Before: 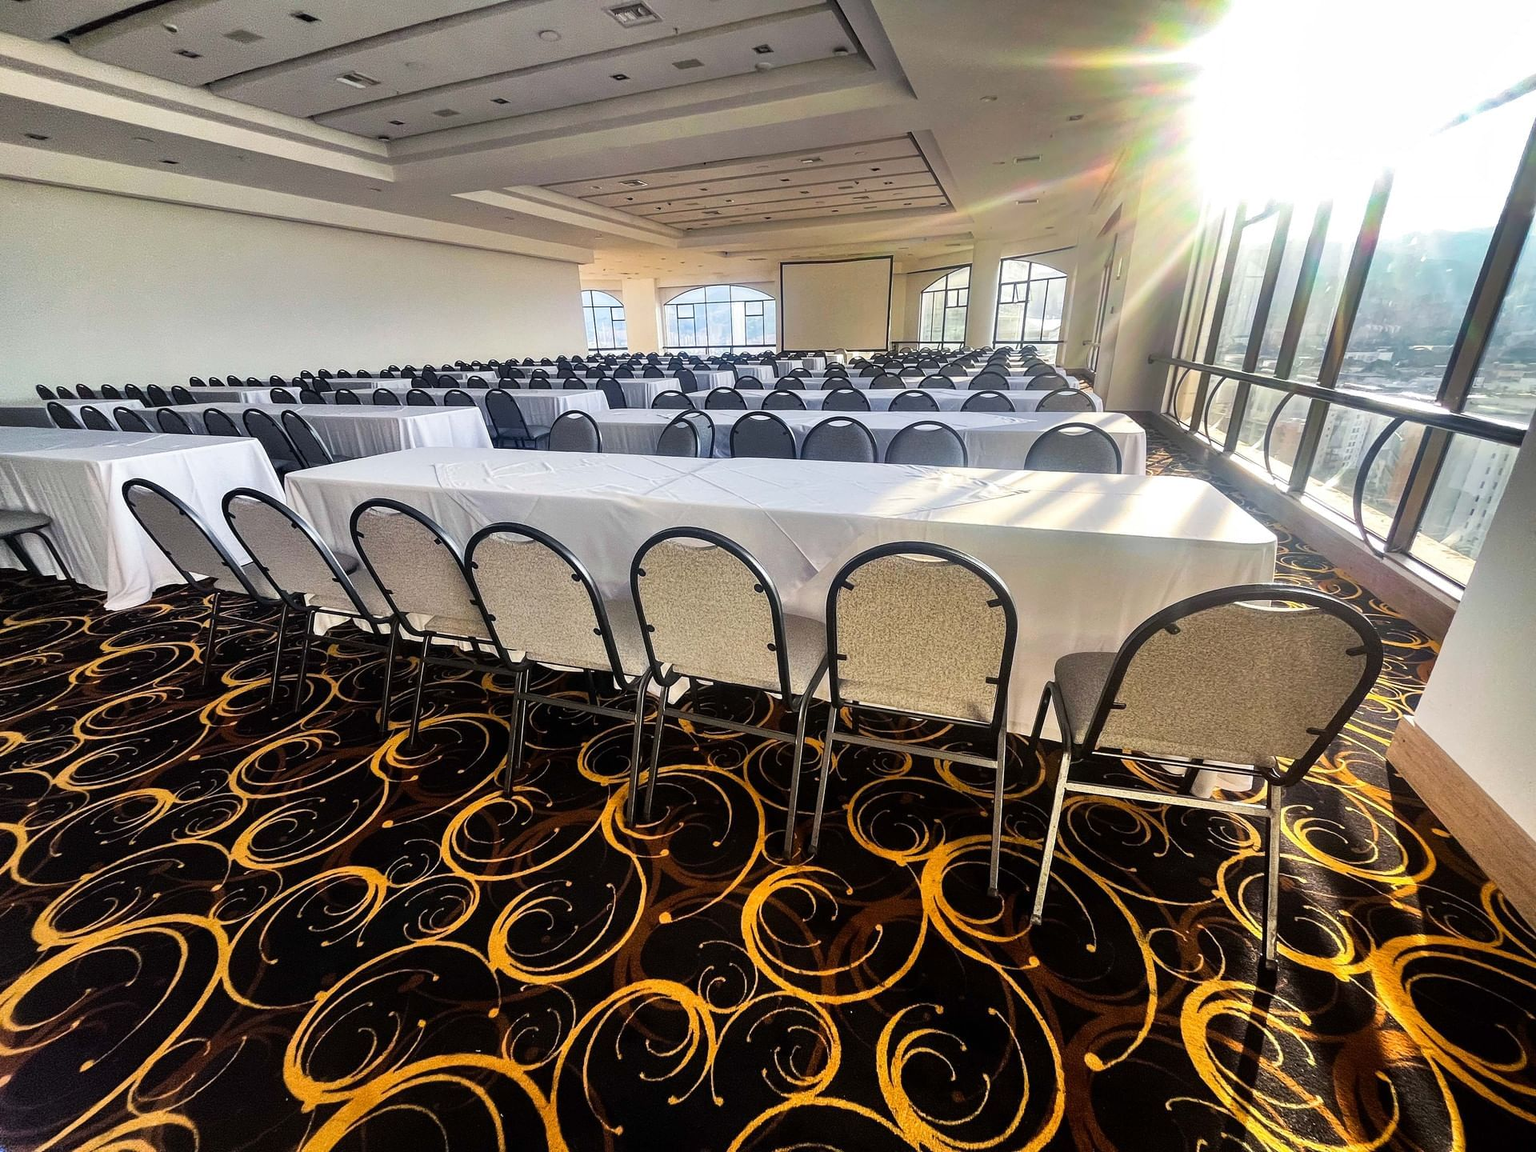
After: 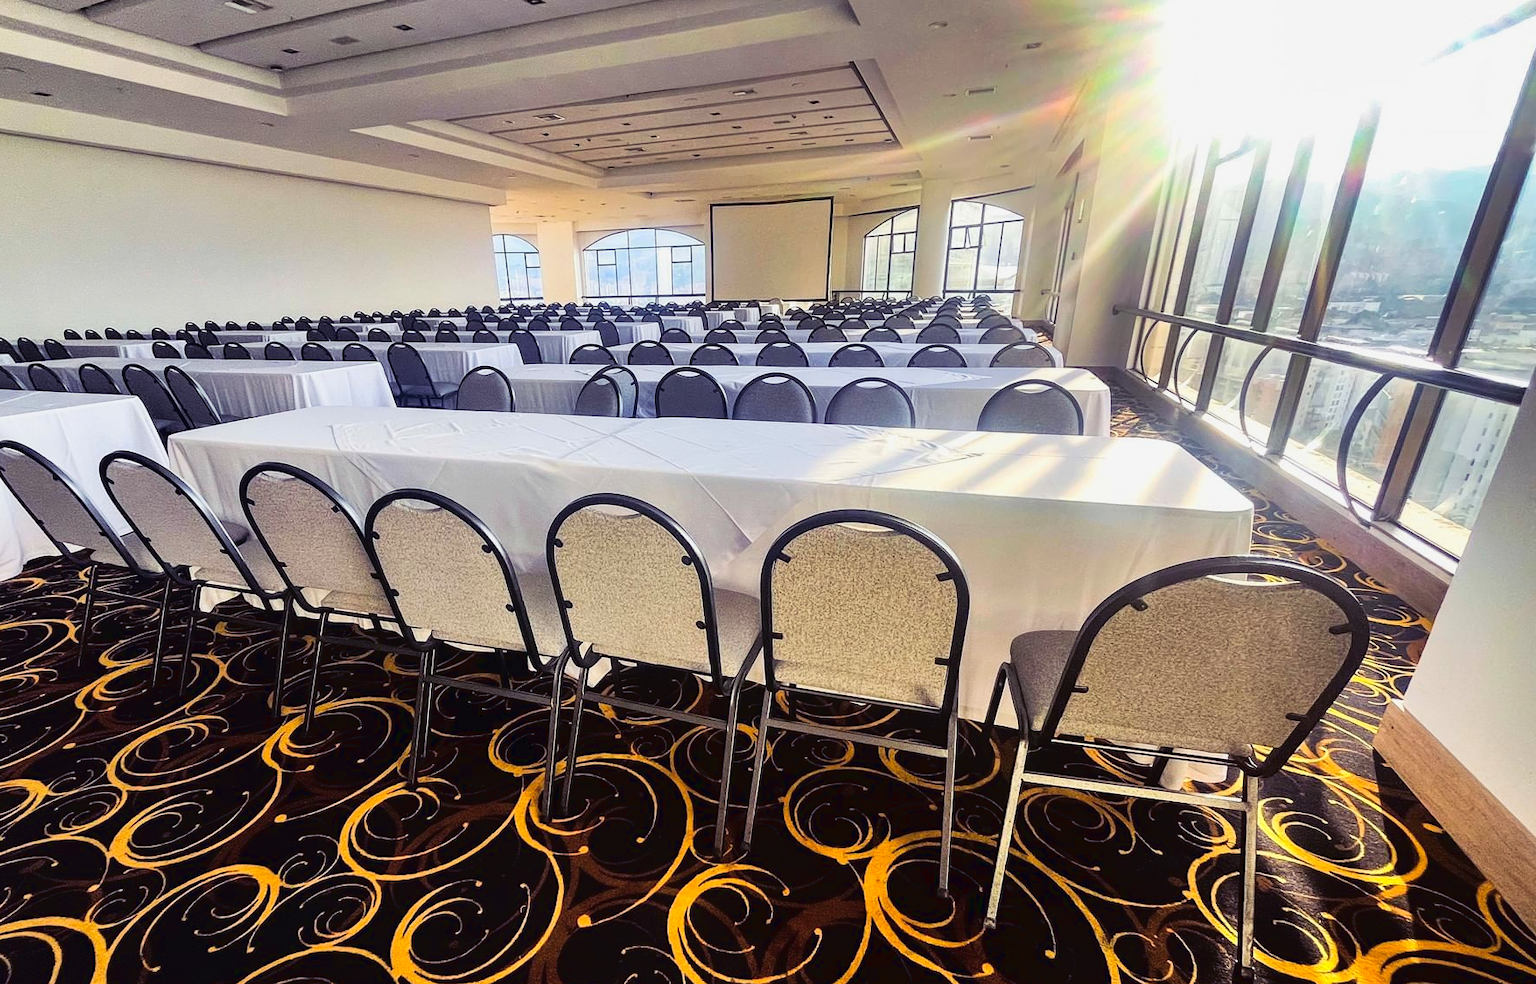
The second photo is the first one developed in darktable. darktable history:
tone curve: curves: ch0 [(0, 0.021) (0.049, 0.044) (0.152, 0.14) (0.328, 0.357) (0.473, 0.529) (0.641, 0.705) (0.868, 0.887) (1, 0.969)]; ch1 [(0, 0) (0.322, 0.328) (0.43, 0.425) (0.474, 0.466) (0.502, 0.503) (0.522, 0.526) (0.564, 0.591) (0.602, 0.632) (0.677, 0.701) (0.859, 0.885) (1, 1)]; ch2 [(0, 0) (0.33, 0.301) (0.447, 0.44) (0.502, 0.505) (0.535, 0.554) (0.565, 0.598) (0.618, 0.629) (1, 1)]
shadows and highlights: shadows 25.32, highlights -23.14
color balance rgb: shadows lift › luminance -21.914%, shadows lift › chroma 8.947%, shadows lift › hue 284.68°, white fulcrum 0.983 EV, perceptual saturation grading › global saturation 0.106%, global vibrance 16.323%, saturation formula JzAzBz (2021)
crop: left 8.544%, top 6.615%, bottom 15.196%
